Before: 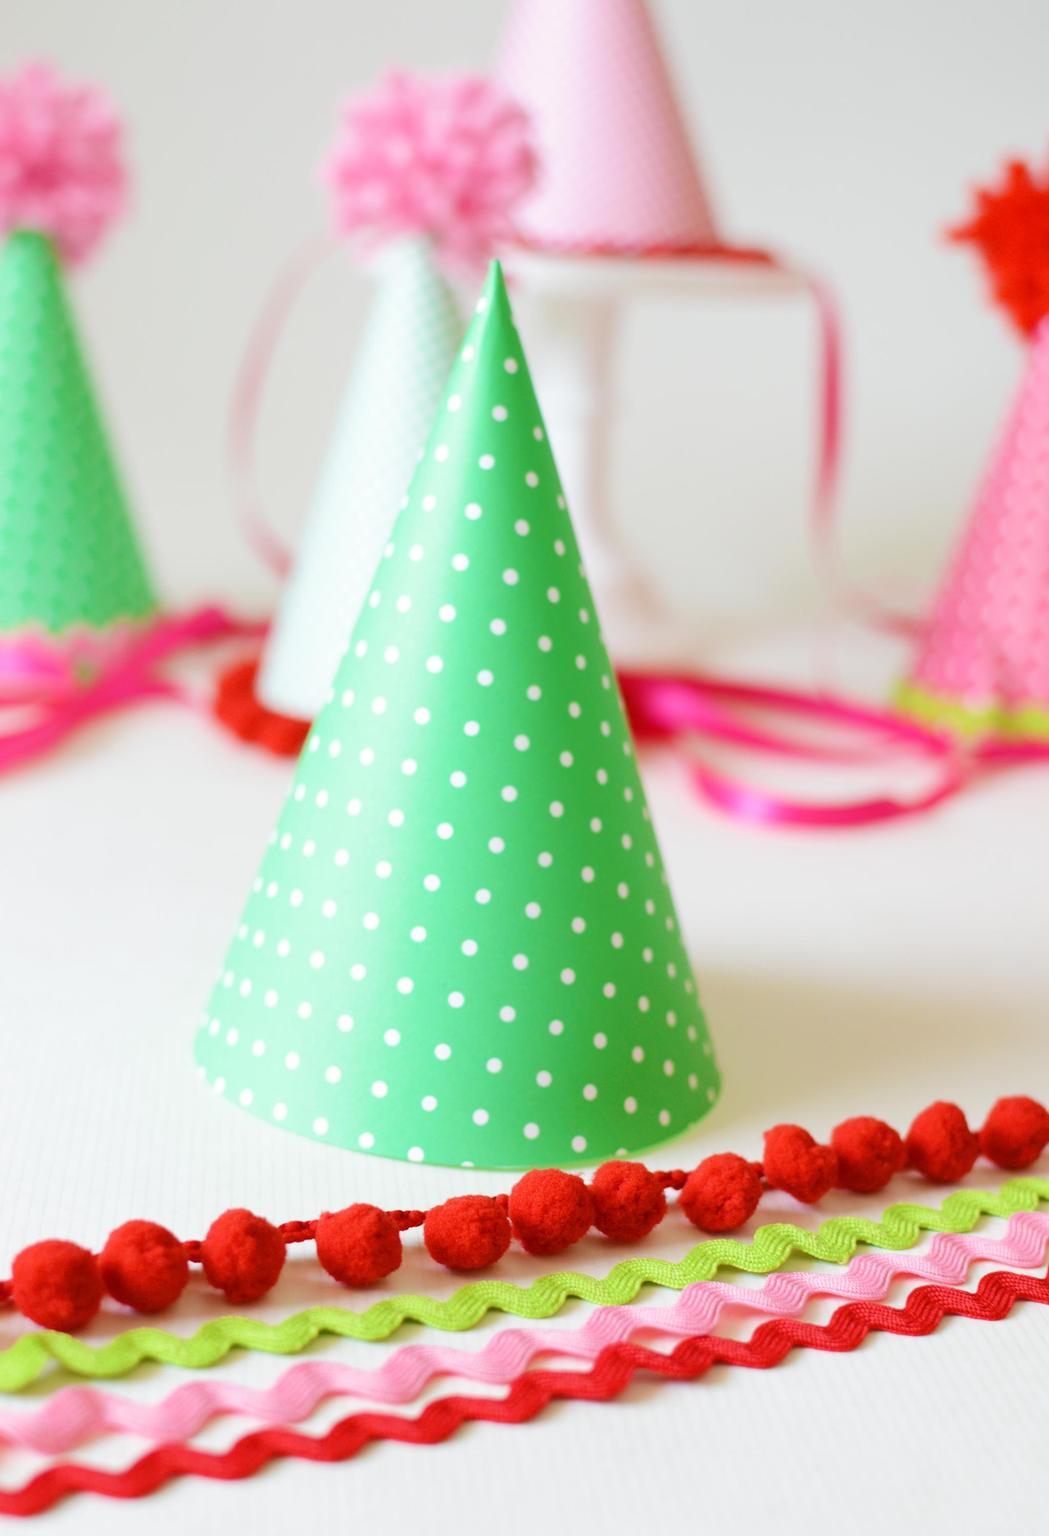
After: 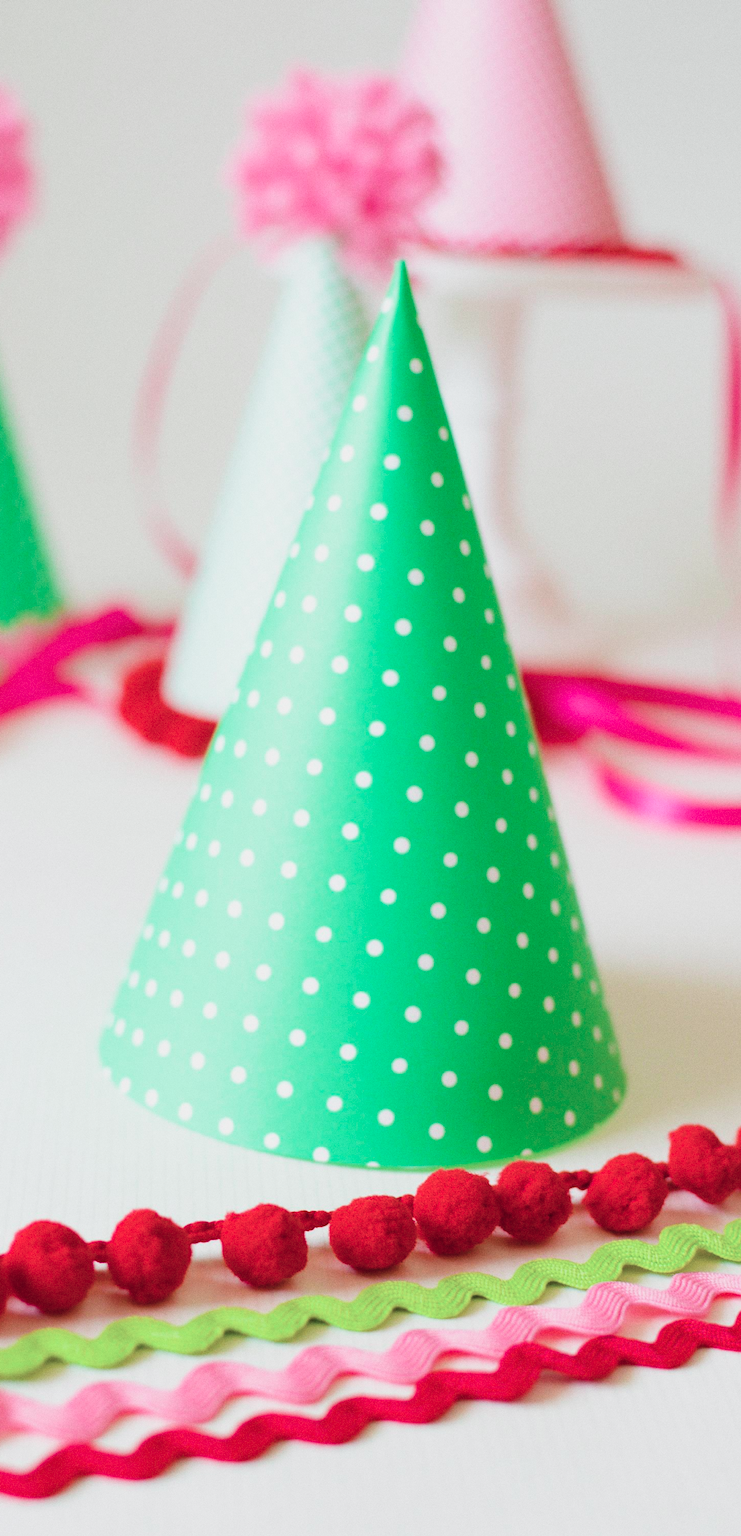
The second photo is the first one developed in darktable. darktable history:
filmic rgb: black relative exposure -3.92 EV, white relative exposure 3.14 EV, hardness 2.87
crop and rotate: left 9.061%, right 20.142%
exposure: compensate highlight preservation false
grain: coarseness 0.09 ISO
color contrast: blue-yellow contrast 0.62
color balance rgb: perceptual saturation grading › global saturation 30%, global vibrance 10%
